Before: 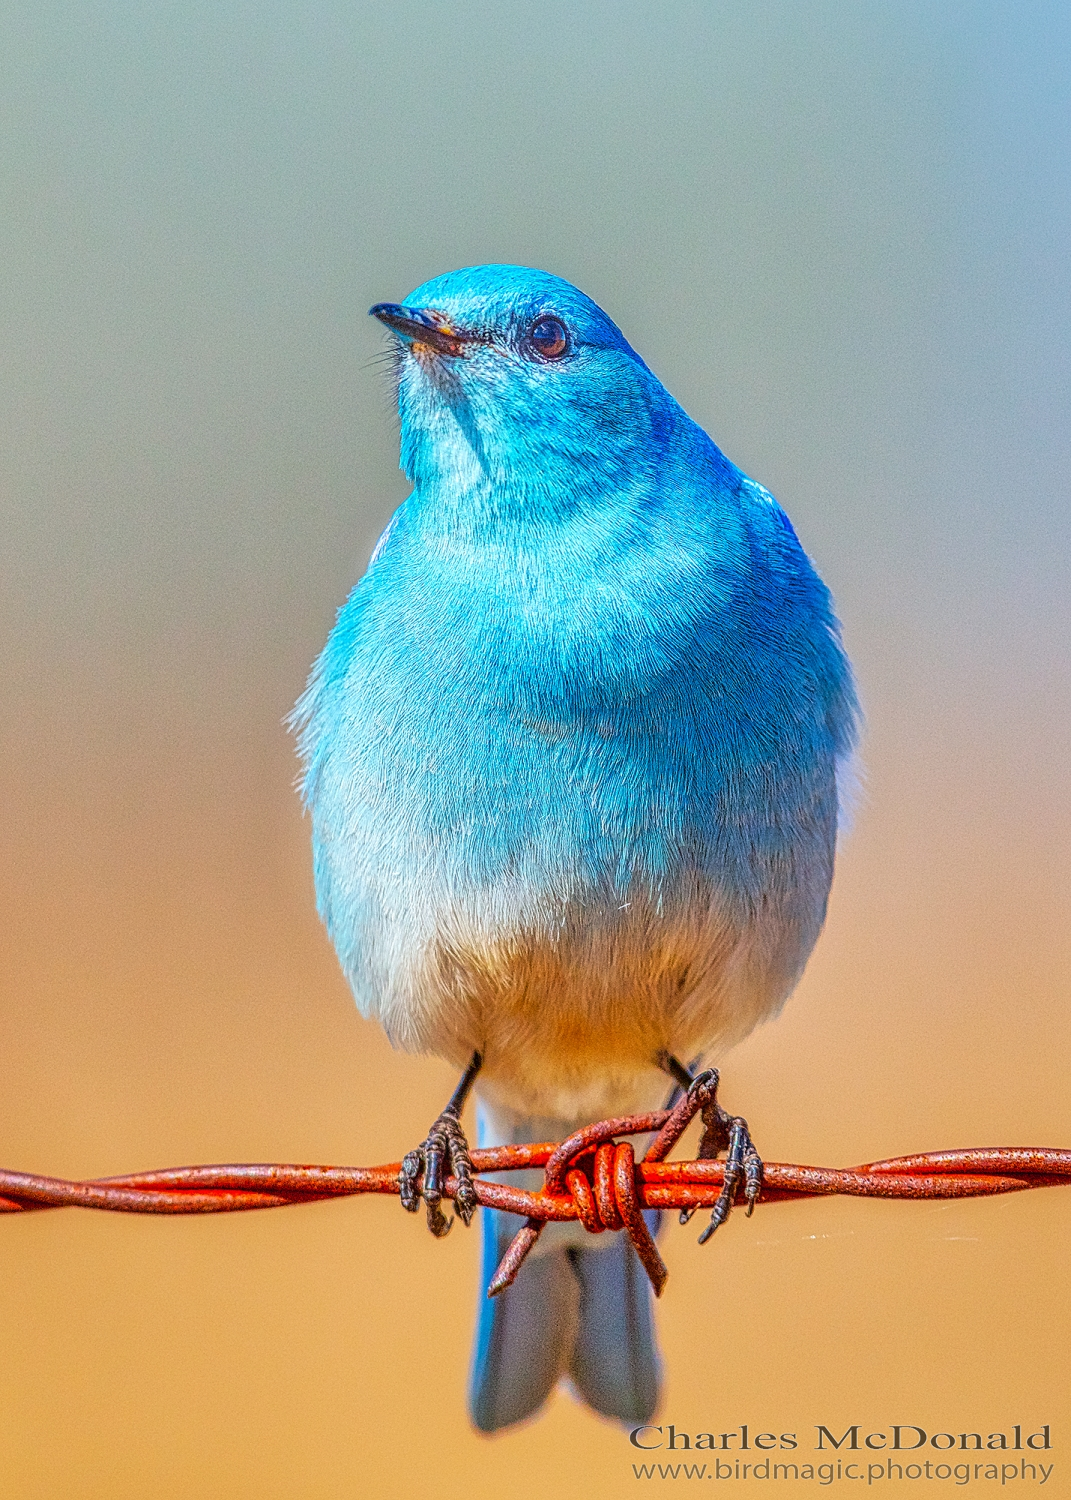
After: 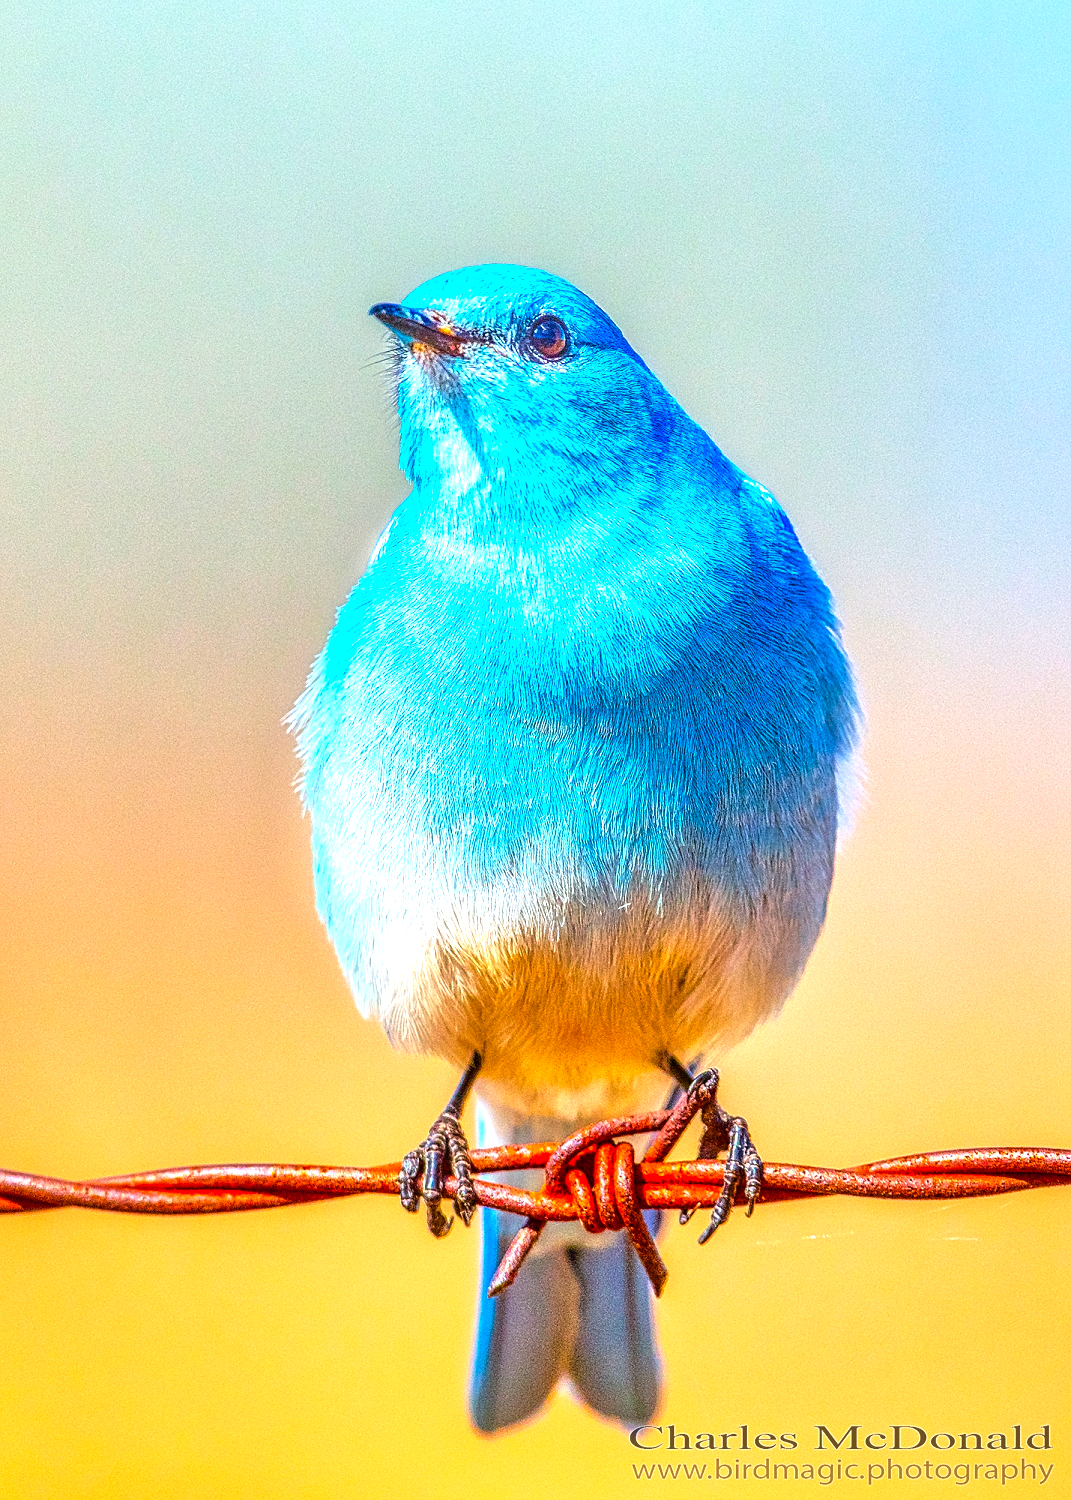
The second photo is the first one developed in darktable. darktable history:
color balance rgb: highlights gain › luminance 17.353%, perceptual saturation grading › global saturation 11.824%, perceptual brilliance grading › global brilliance 20.395%, global vibrance 20%
